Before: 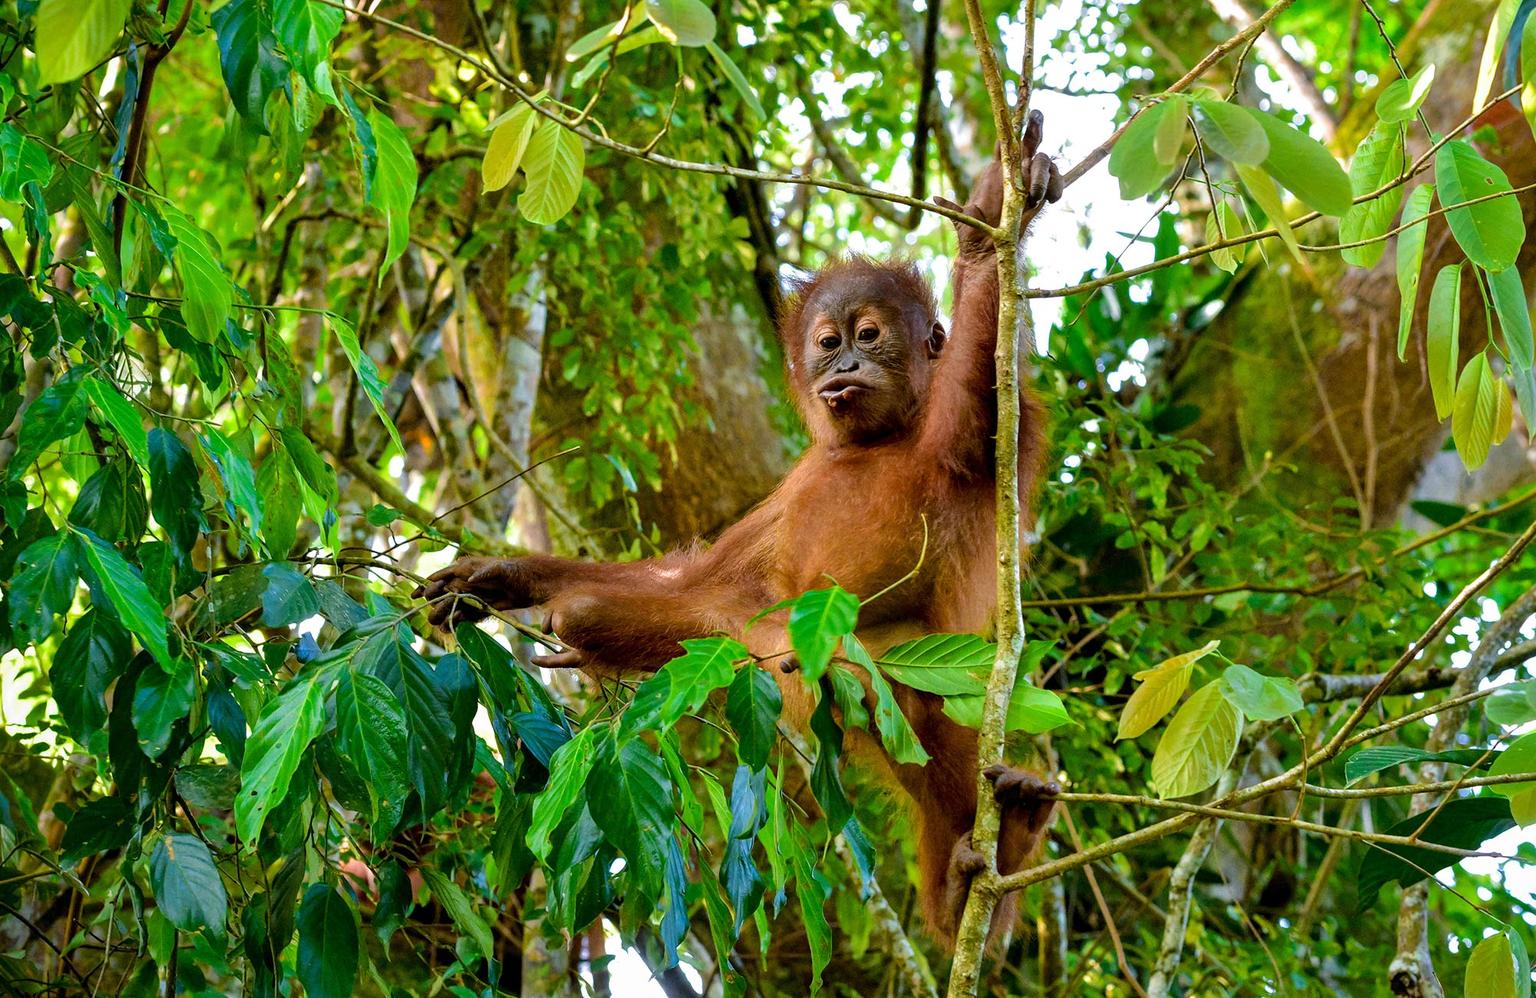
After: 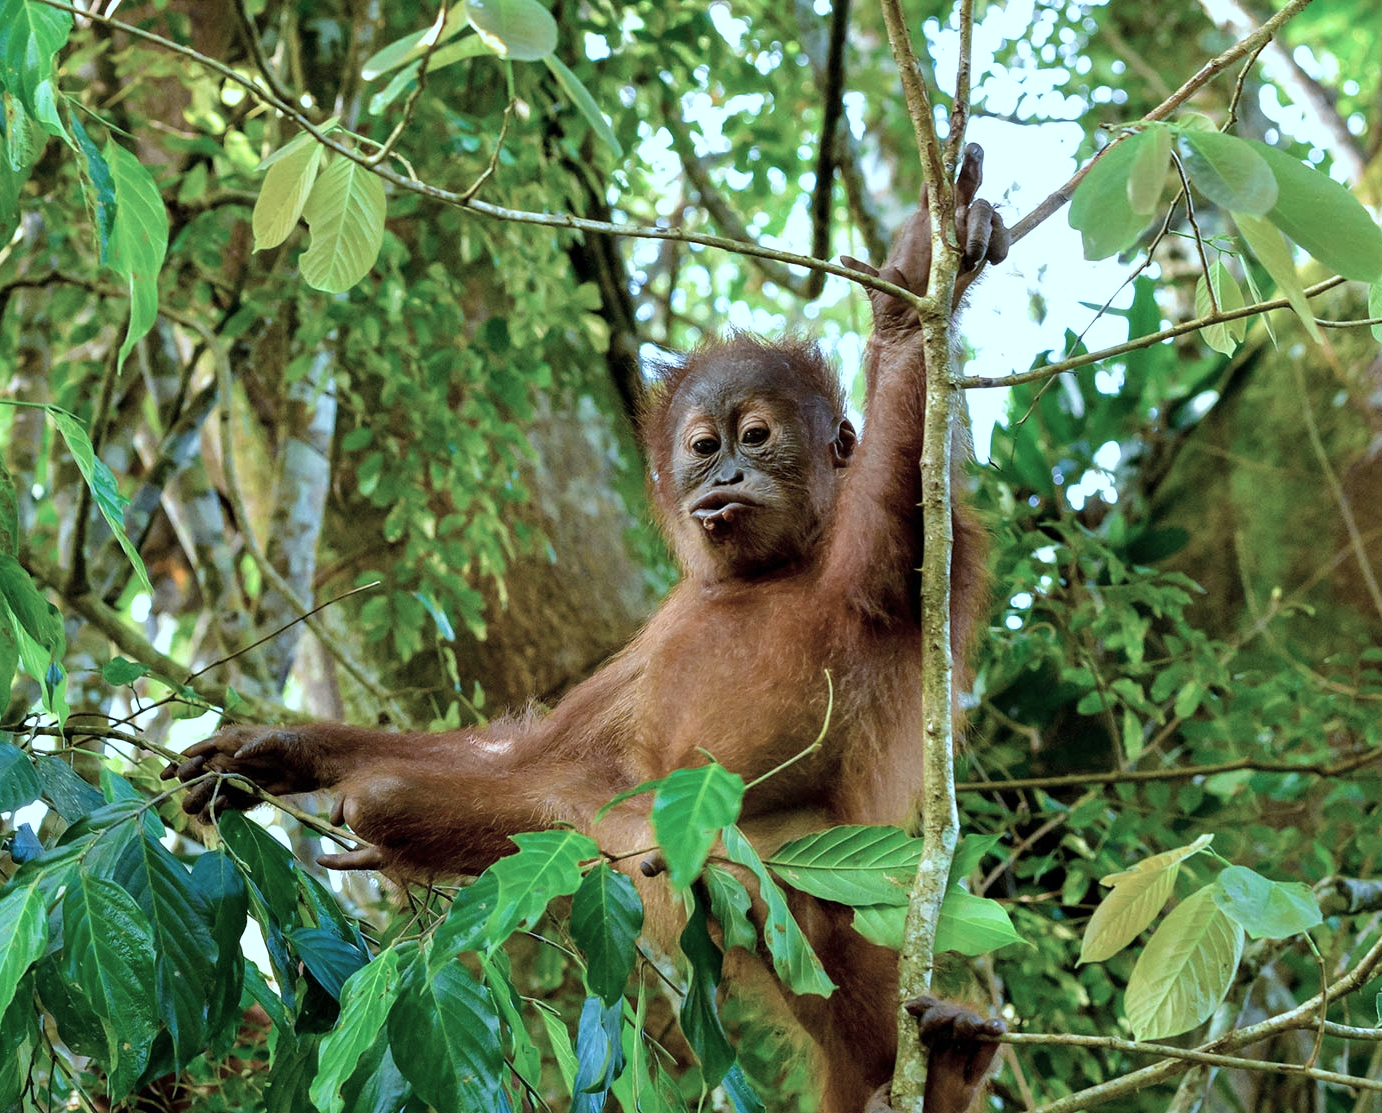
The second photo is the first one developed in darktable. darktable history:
color correction: highlights a* -13.13, highlights b* -17.45, saturation 0.707
crop: left 18.76%, right 12.124%, bottom 14.366%
shadows and highlights: shadows -10.56, white point adjustment 1.64, highlights 11.64
